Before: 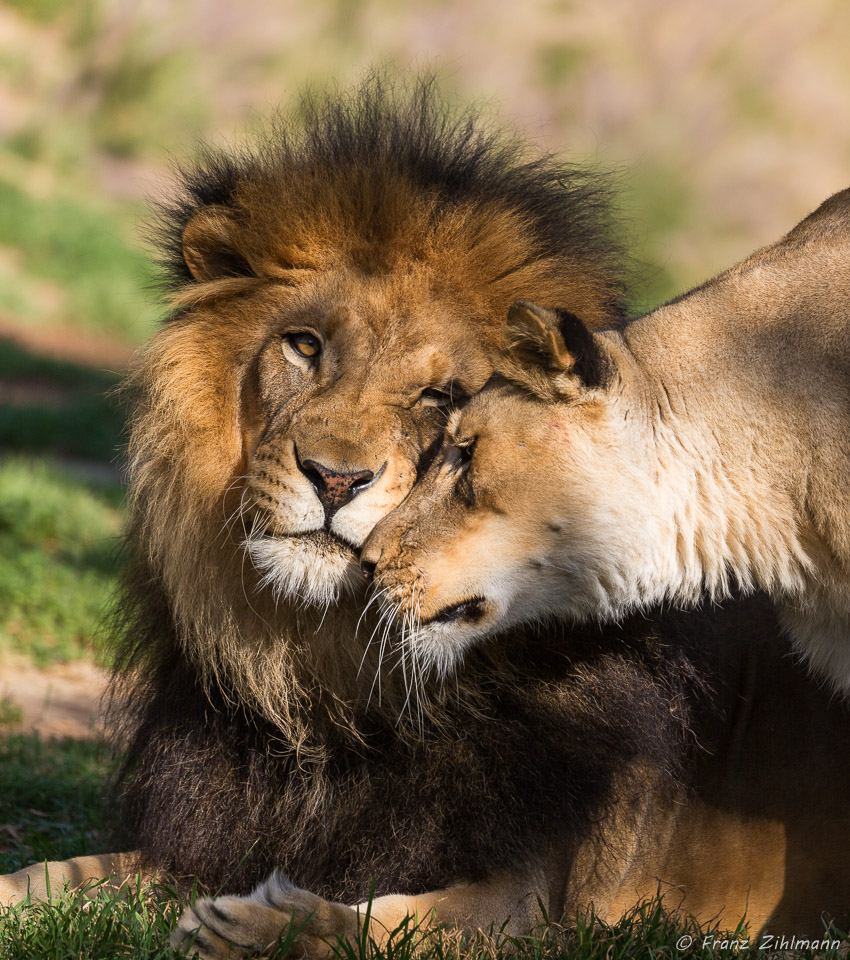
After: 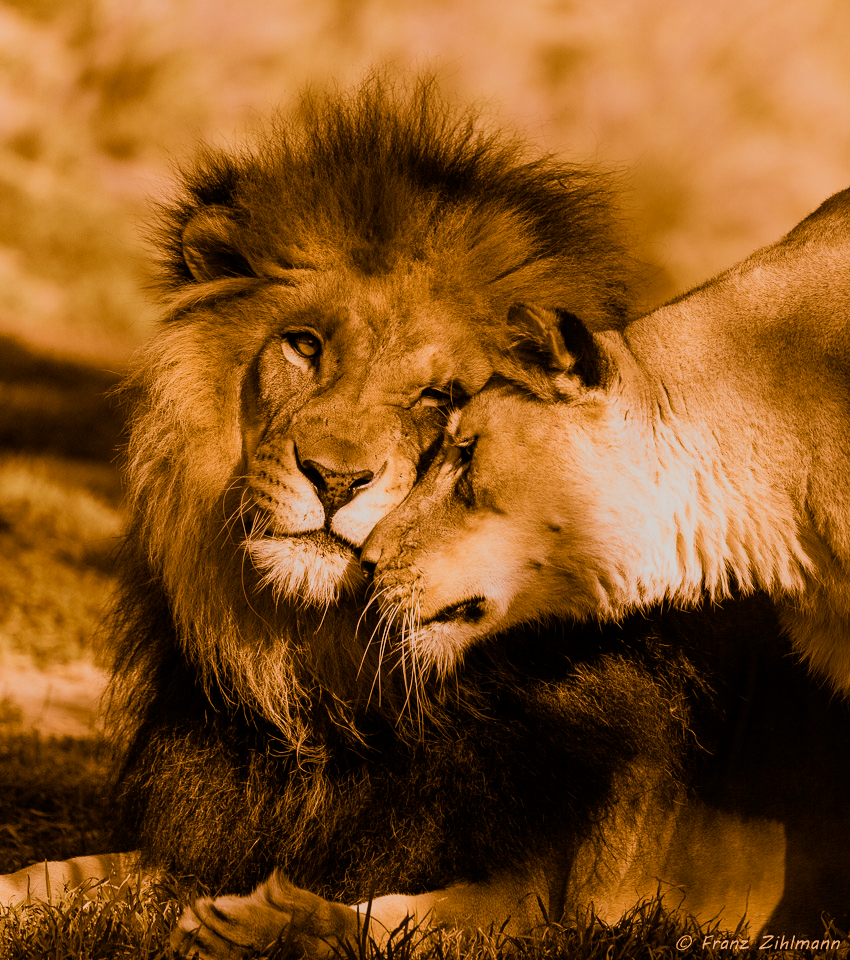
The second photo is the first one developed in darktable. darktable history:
split-toning: shadows › hue 26°, shadows › saturation 0.92, highlights › hue 40°, highlights › saturation 0.92, balance -63, compress 0%
filmic rgb: black relative exposure -7.65 EV, white relative exposure 4.56 EV, hardness 3.61, contrast 1.05
